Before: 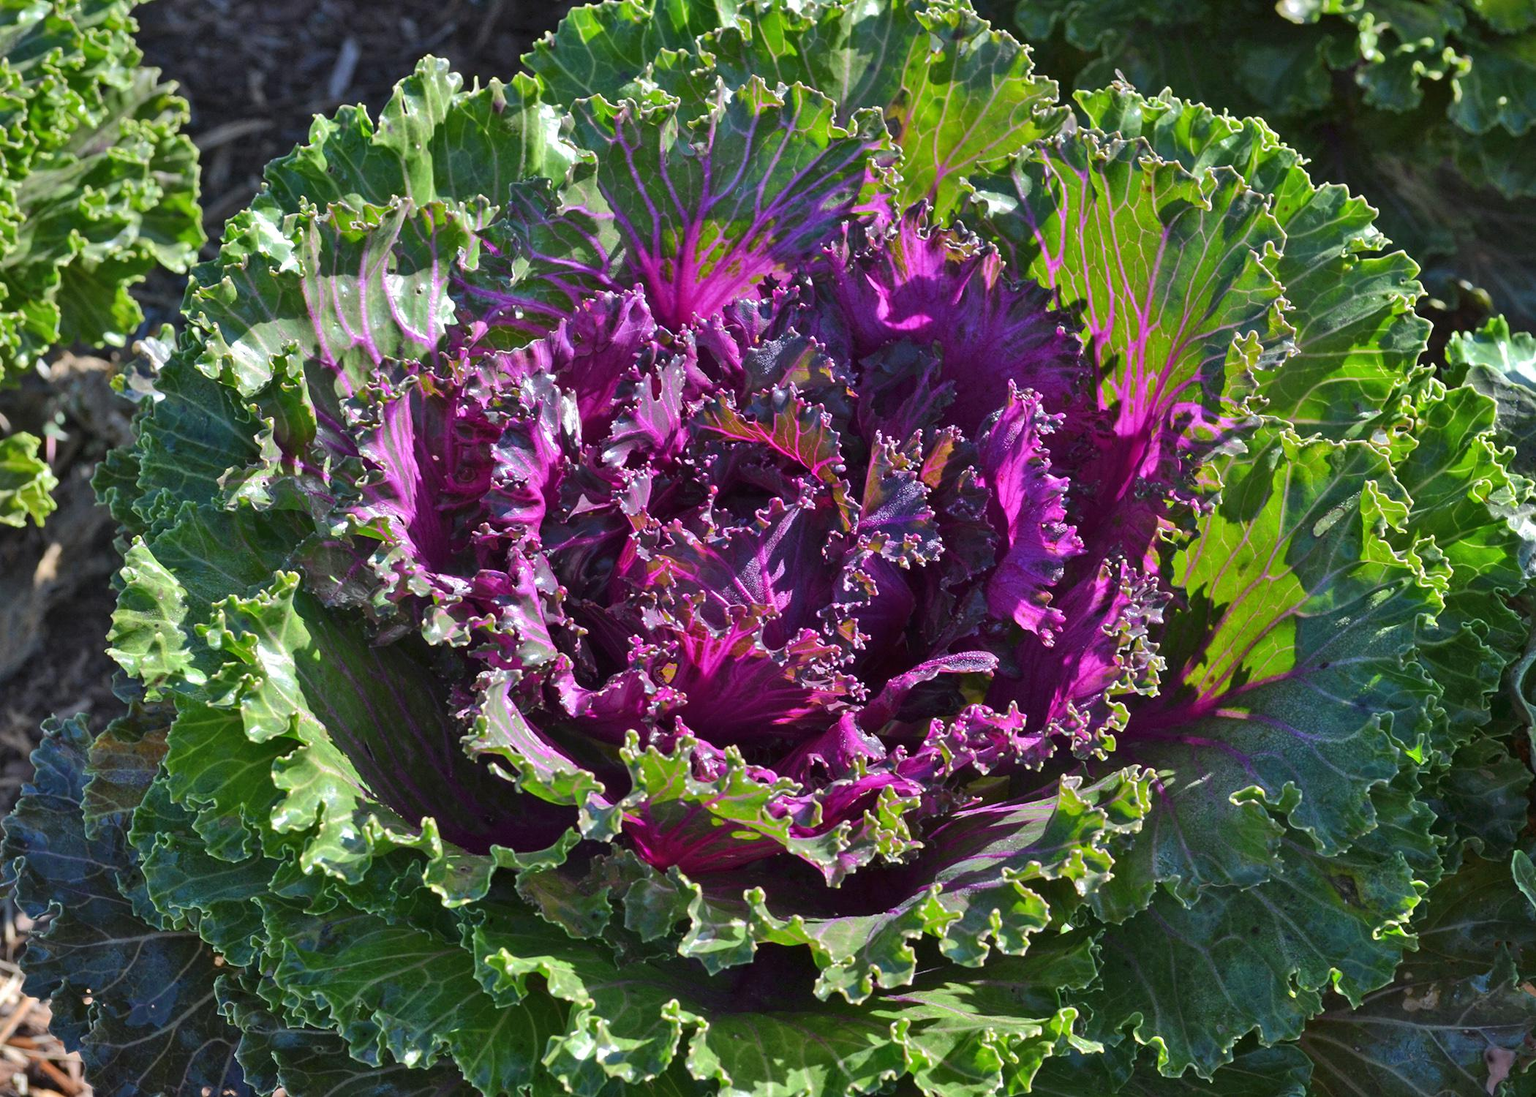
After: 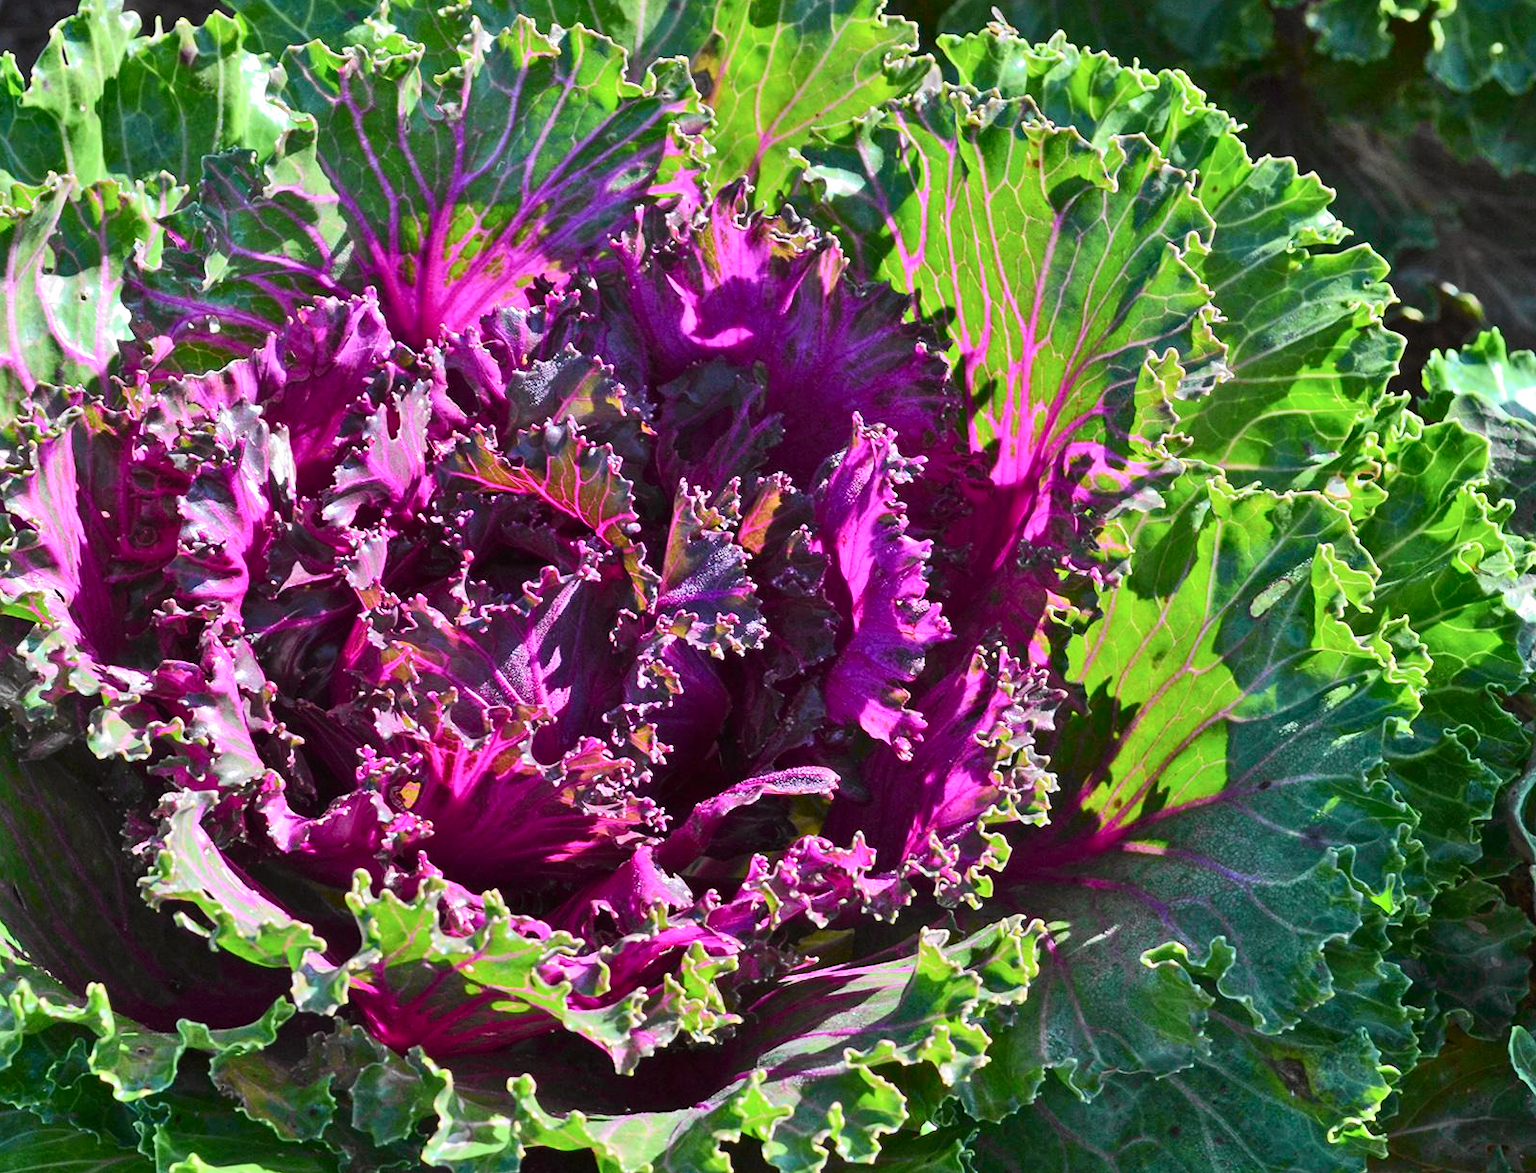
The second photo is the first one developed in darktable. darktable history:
crop: left 23.095%, top 5.827%, bottom 11.854%
tone curve: curves: ch0 [(0, 0) (0.055, 0.05) (0.258, 0.287) (0.434, 0.526) (0.517, 0.648) (0.745, 0.874) (1, 1)]; ch1 [(0, 0) (0.346, 0.307) (0.418, 0.383) (0.46, 0.439) (0.482, 0.493) (0.502, 0.503) (0.517, 0.514) (0.55, 0.561) (0.588, 0.603) (0.646, 0.688) (1, 1)]; ch2 [(0, 0) (0.346, 0.34) (0.431, 0.45) (0.485, 0.499) (0.5, 0.503) (0.527, 0.525) (0.545, 0.562) (0.679, 0.706) (1, 1)], color space Lab, independent channels, preserve colors none
white balance: red 0.988, blue 1.017
